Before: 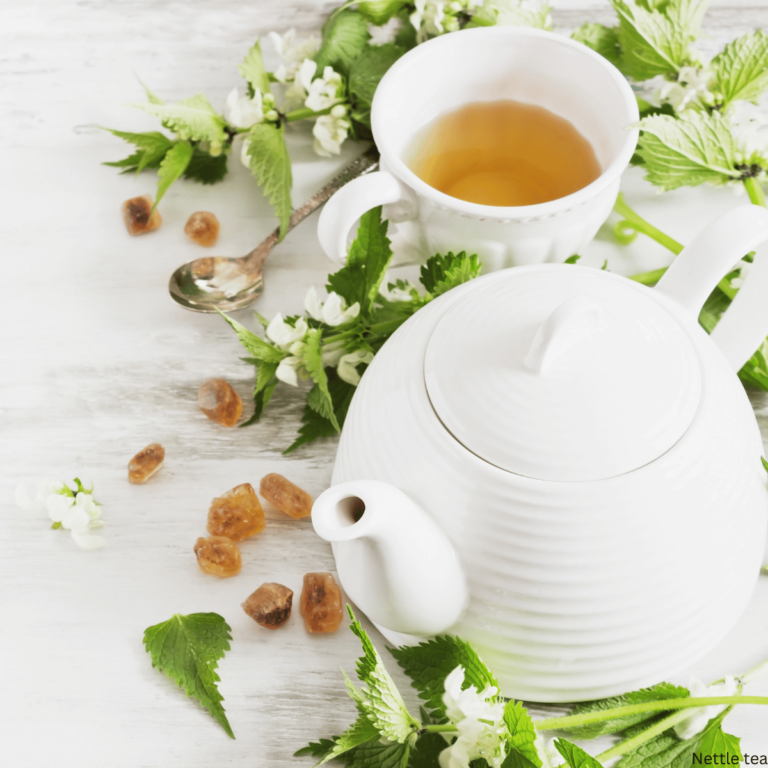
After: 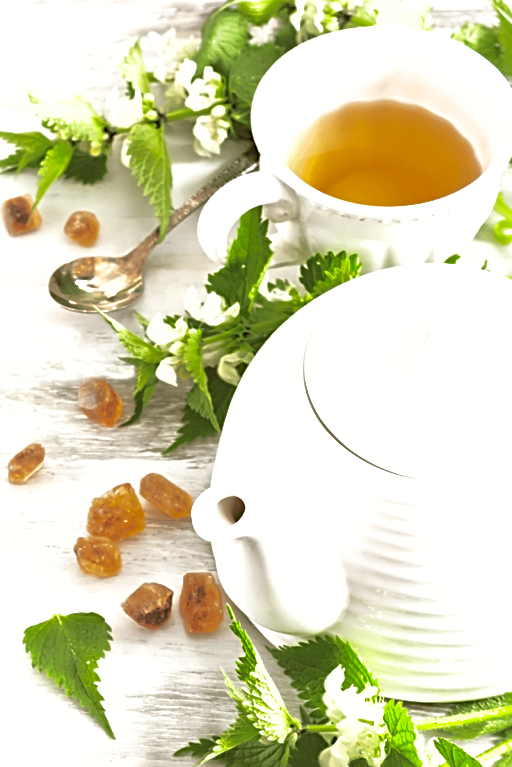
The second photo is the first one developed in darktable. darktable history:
shadows and highlights: on, module defaults
crop and rotate: left 15.754%, right 17.579%
sharpen: radius 2.543, amount 0.636
exposure: exposure 0.574 EV, compensate highlight preservation false
